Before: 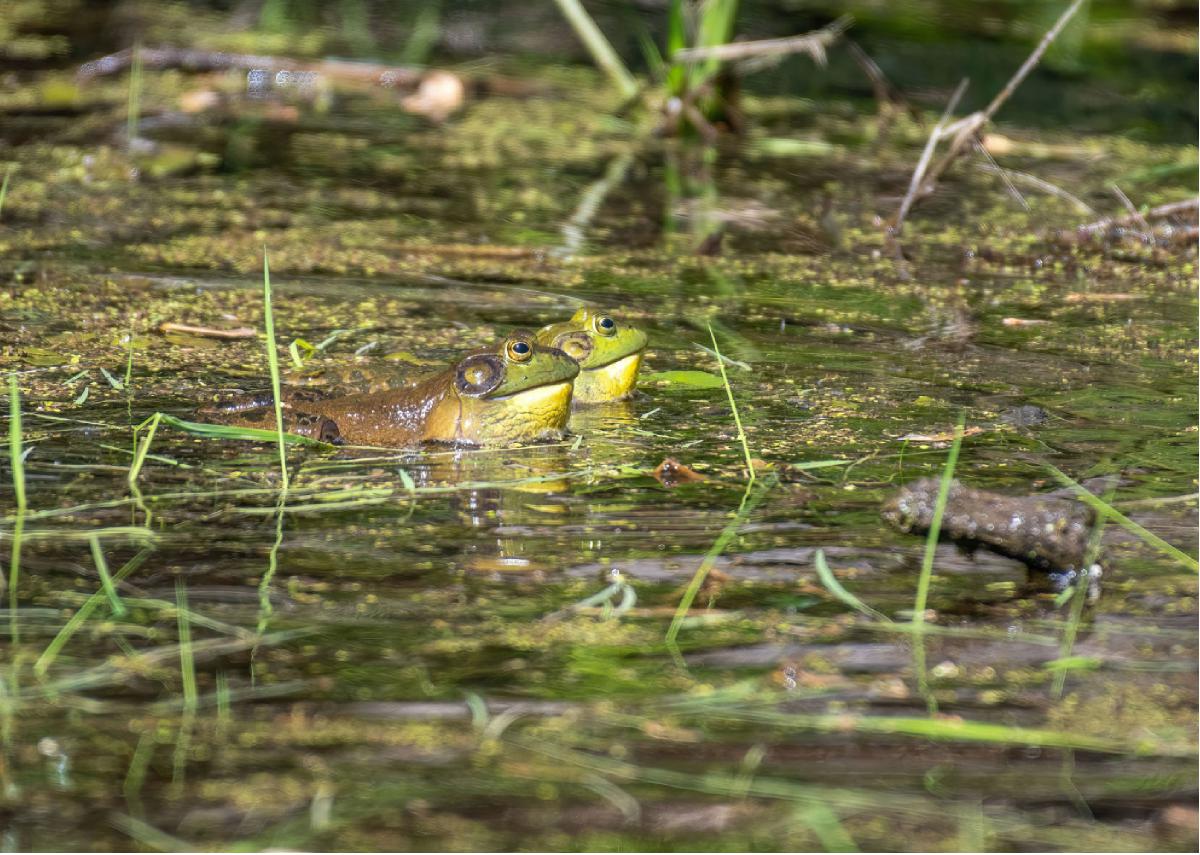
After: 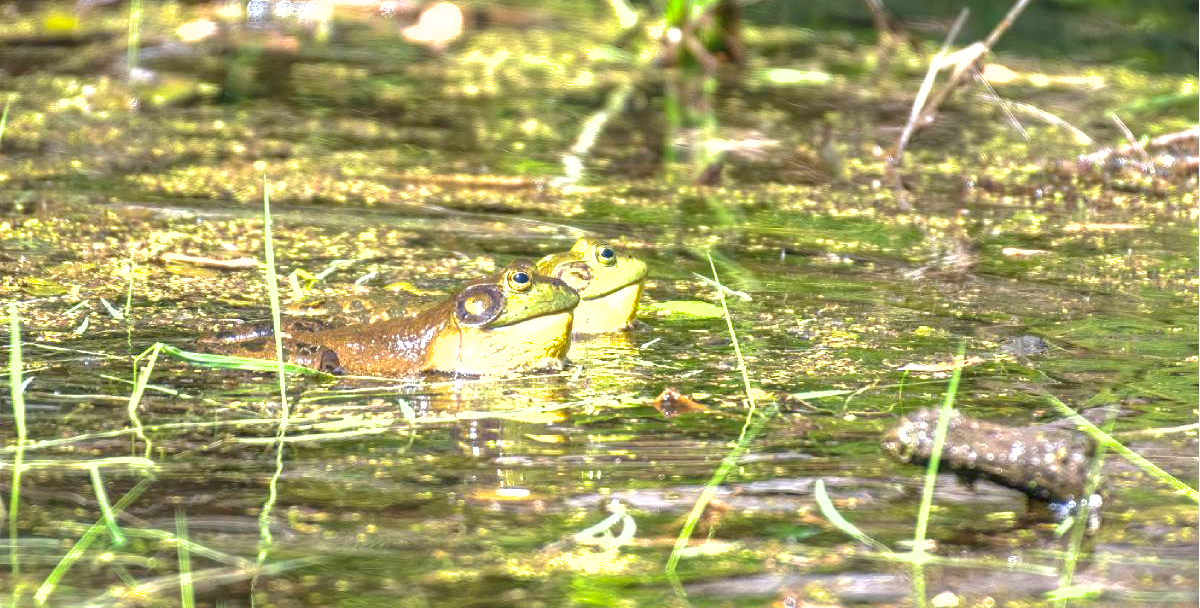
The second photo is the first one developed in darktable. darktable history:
crop and rotate: top 8.248%, bottom 20.577%
exposure: black level correction 0, exposure 1.387 EV, compensate highlight preservation false
shadows and highlights: on, module defaults
